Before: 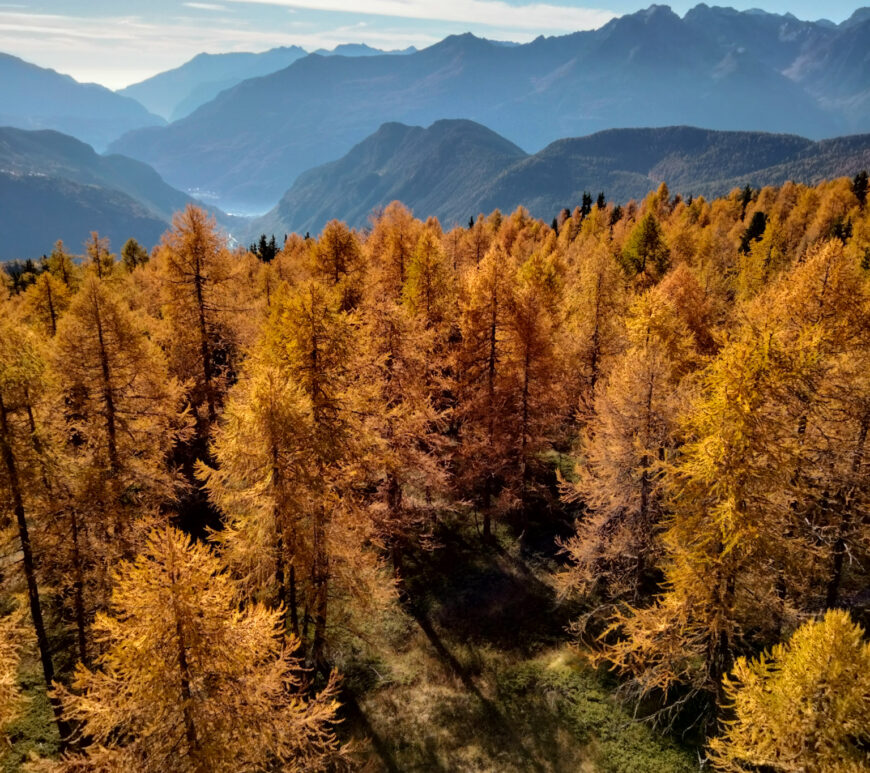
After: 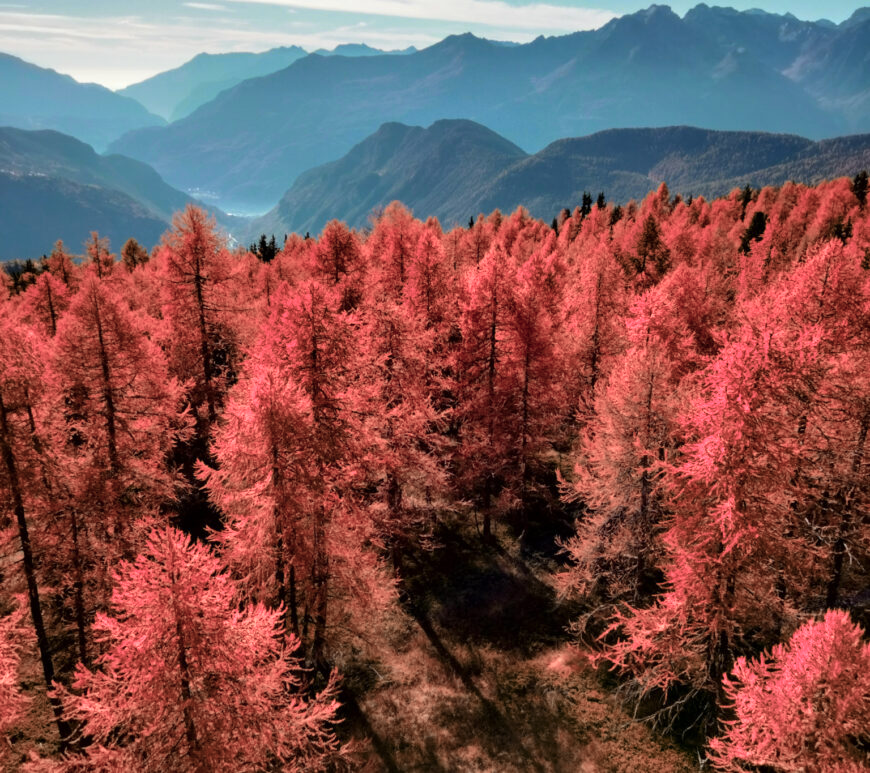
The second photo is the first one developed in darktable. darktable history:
color zones: curves: ch2 [(0, 0.488) (0.143, 0.417) (0.286, 0.212) (0.429, 0.179) (0.571, 0.154) (0.714, 0.415) (0.857, 0.495) (1, 0.488)]
